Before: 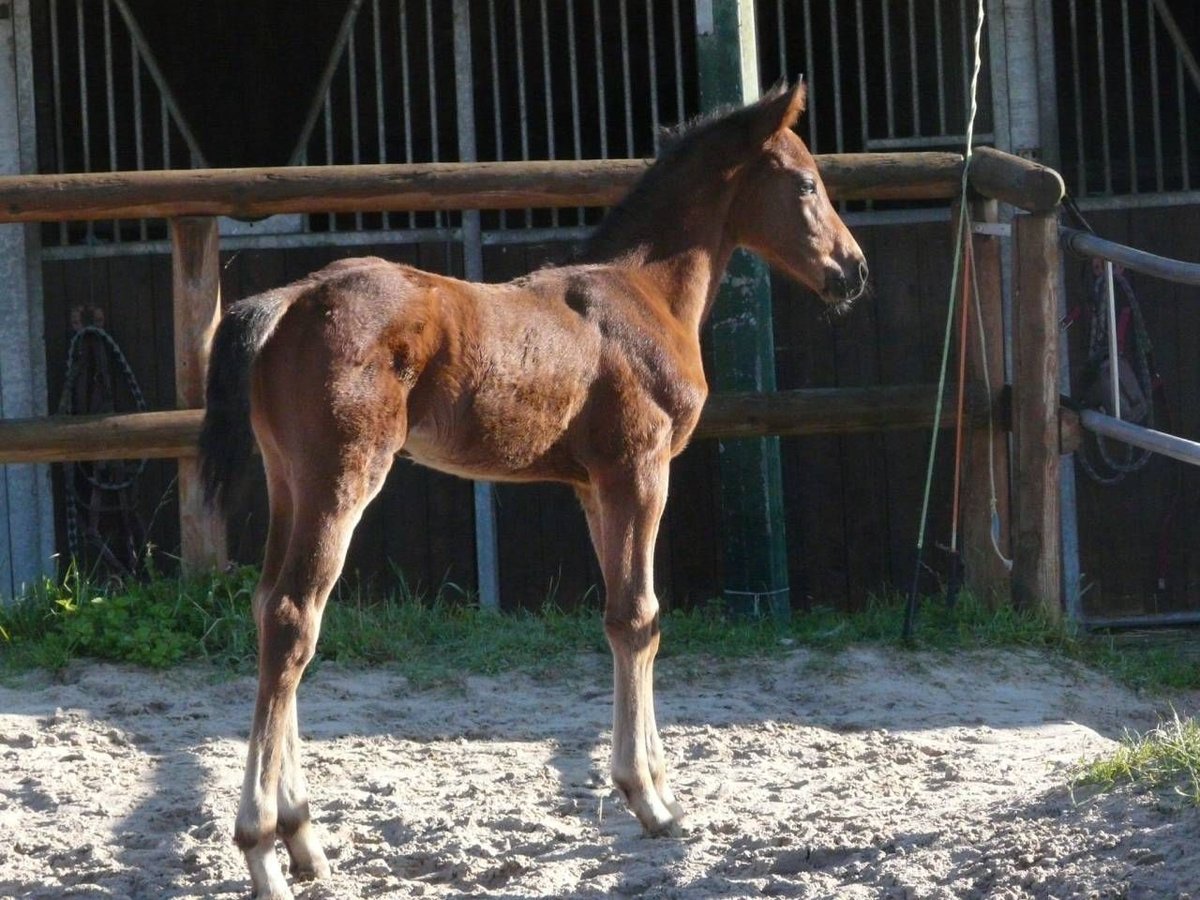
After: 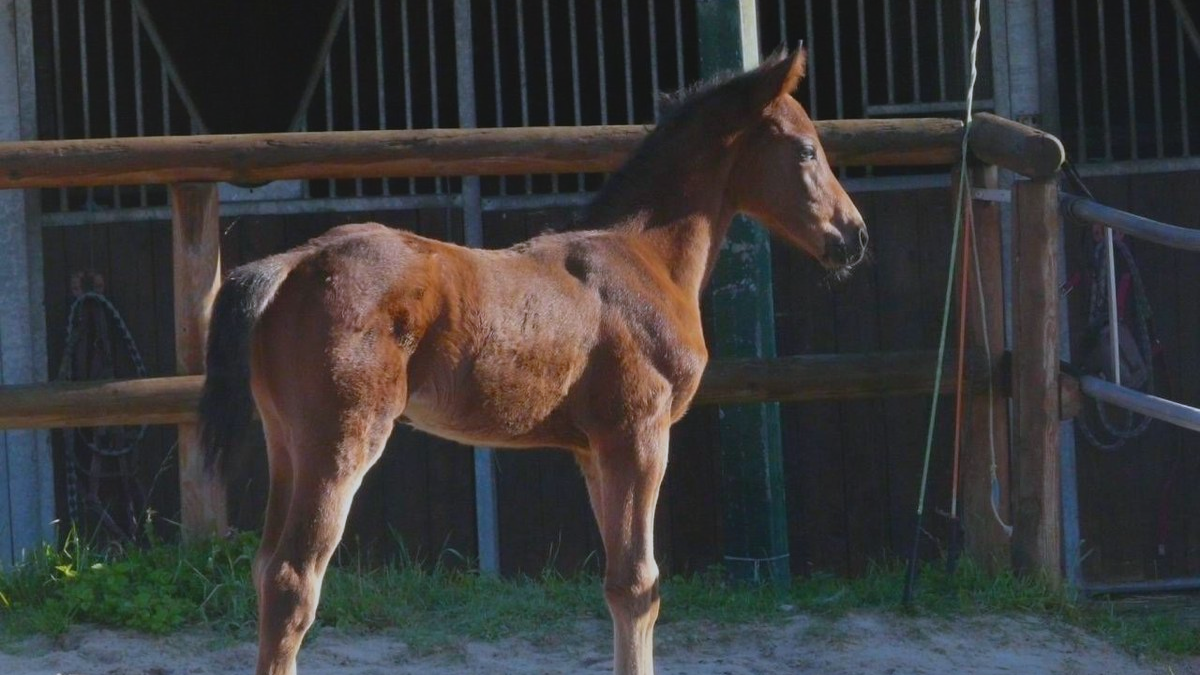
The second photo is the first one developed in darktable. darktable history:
local contrast: detail 70%
white balance: red 0.984, blue 1.059
crop: top 3.857%, bottom 21.132%
